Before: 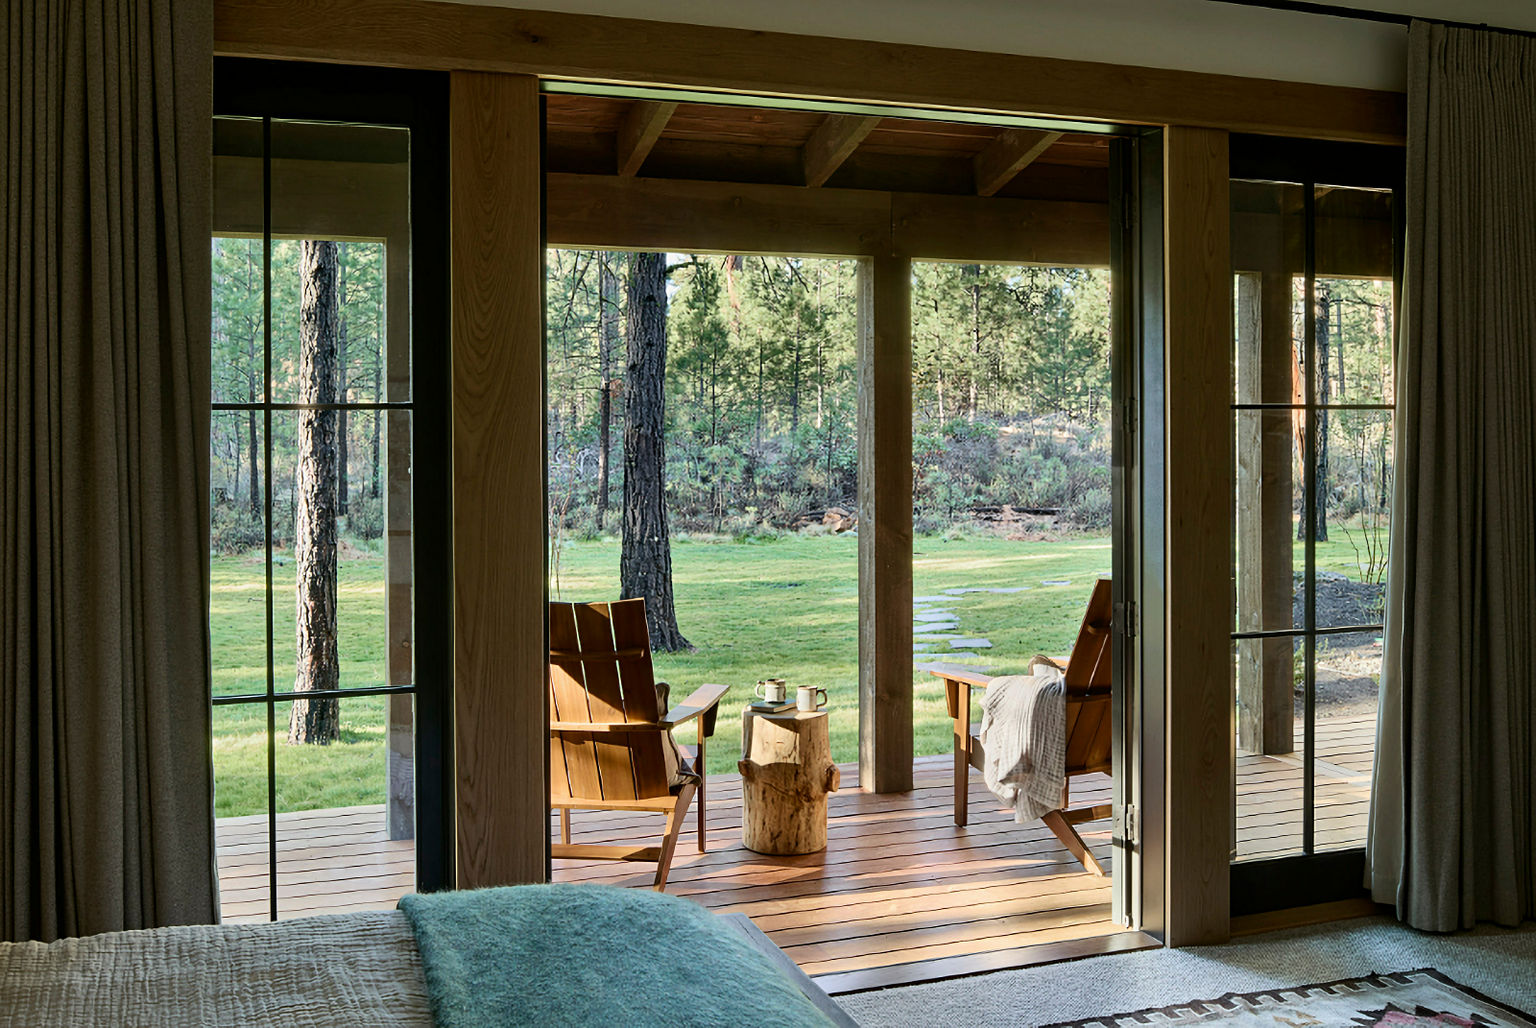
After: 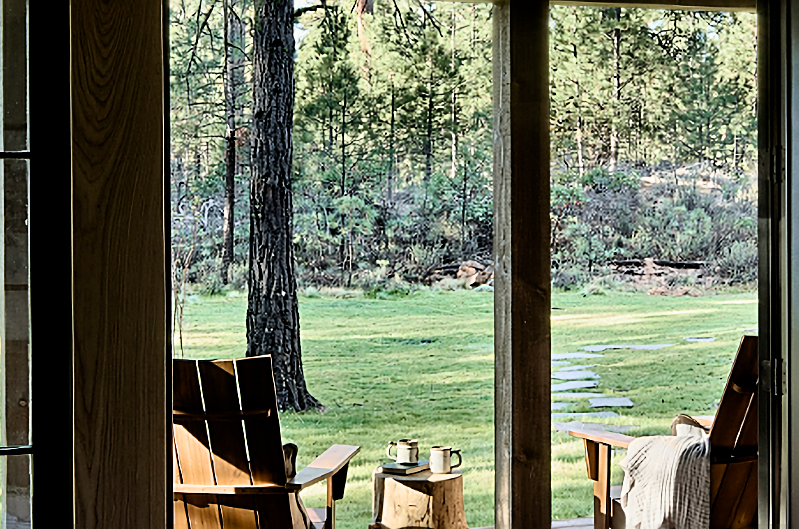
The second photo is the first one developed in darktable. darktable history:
exposure: black level correction 0.002, exposure -0.097 EV, compensate highlight preservation false
filmic rgb: black relative exposure -8.74 EV, white relative exposure 2.73 EV, target black luminance 0%, hardness 6.26, latitude 76.65%, contrast 1.327, shadows ↔ highlights balance -0.359%
sharpen: on, module defaults
crop: left 25.007%, top 25.046%, right 25.039%, bottom 25.484%
